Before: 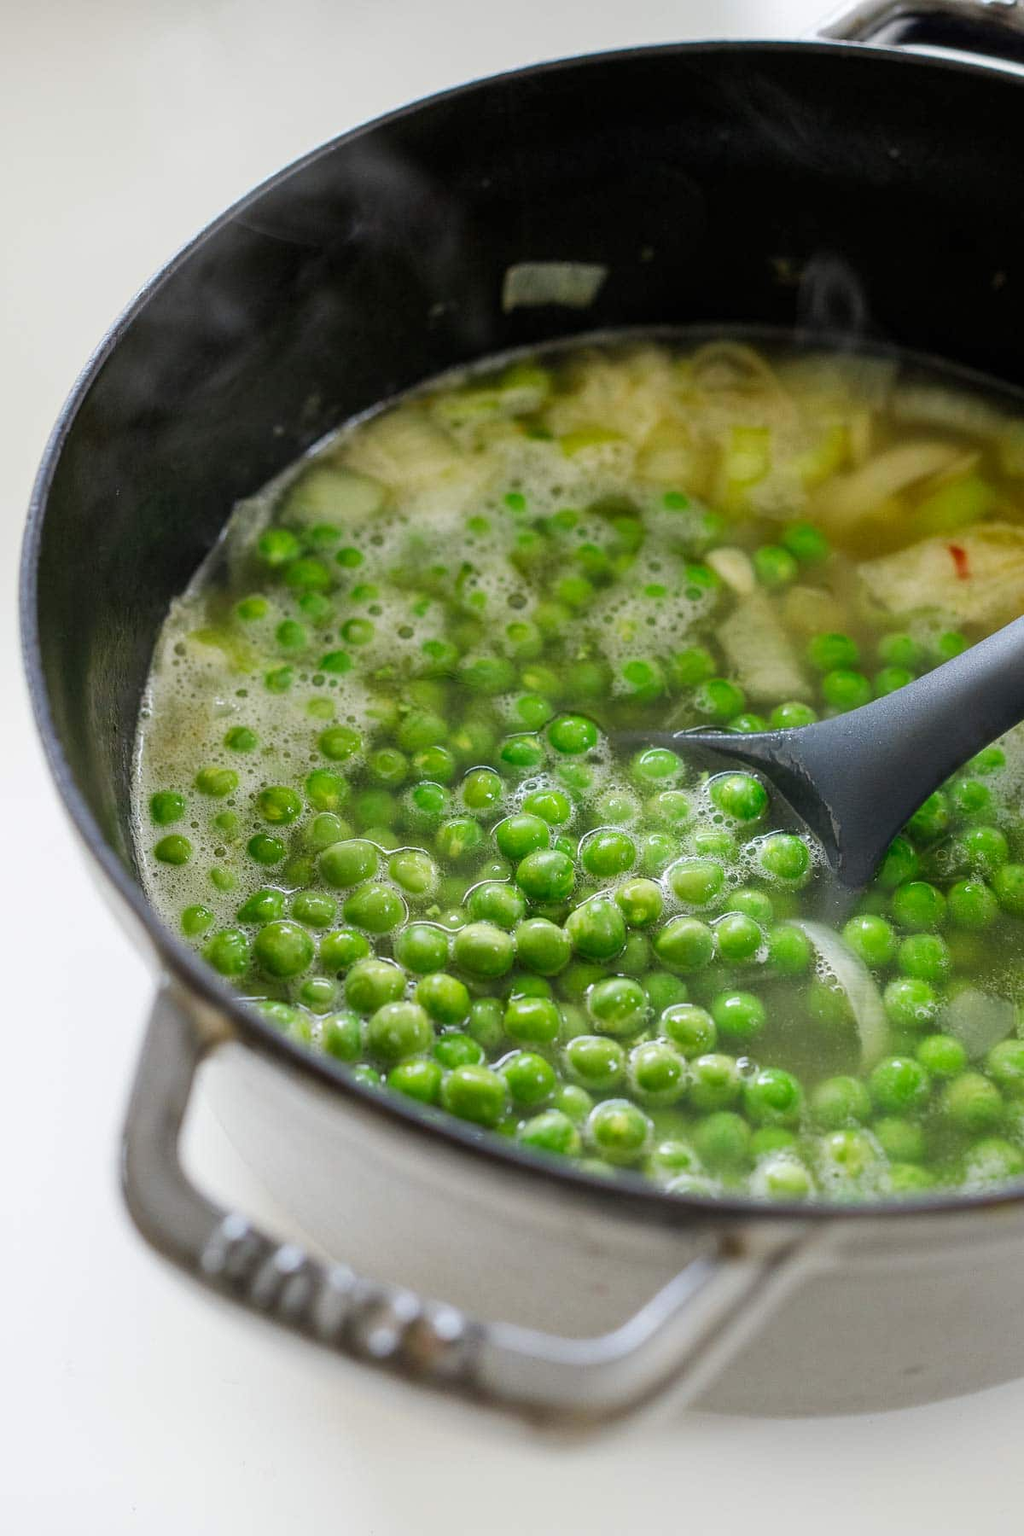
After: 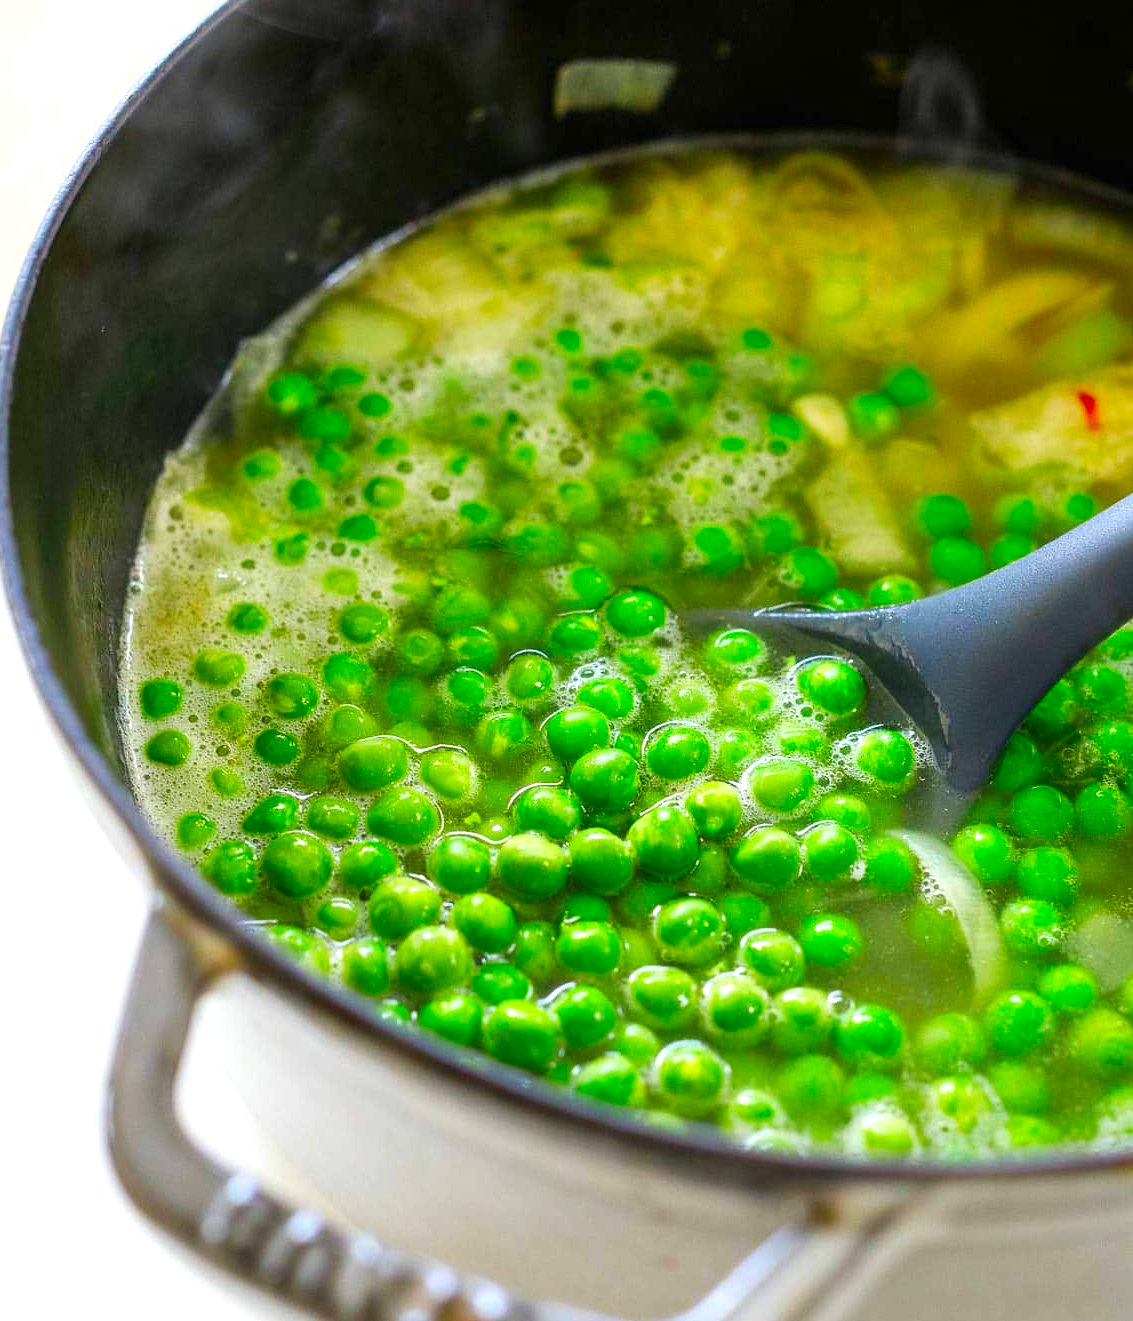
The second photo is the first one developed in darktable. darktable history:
exposure: black level correction 0, exposure 0.5 EV, compensate highlight preservation false
color correction: highlights b* 0.049, saturation 1.8
crop and rotate: left 2.98%, top 13.803%, right 2.55%, bottom 12.774%
